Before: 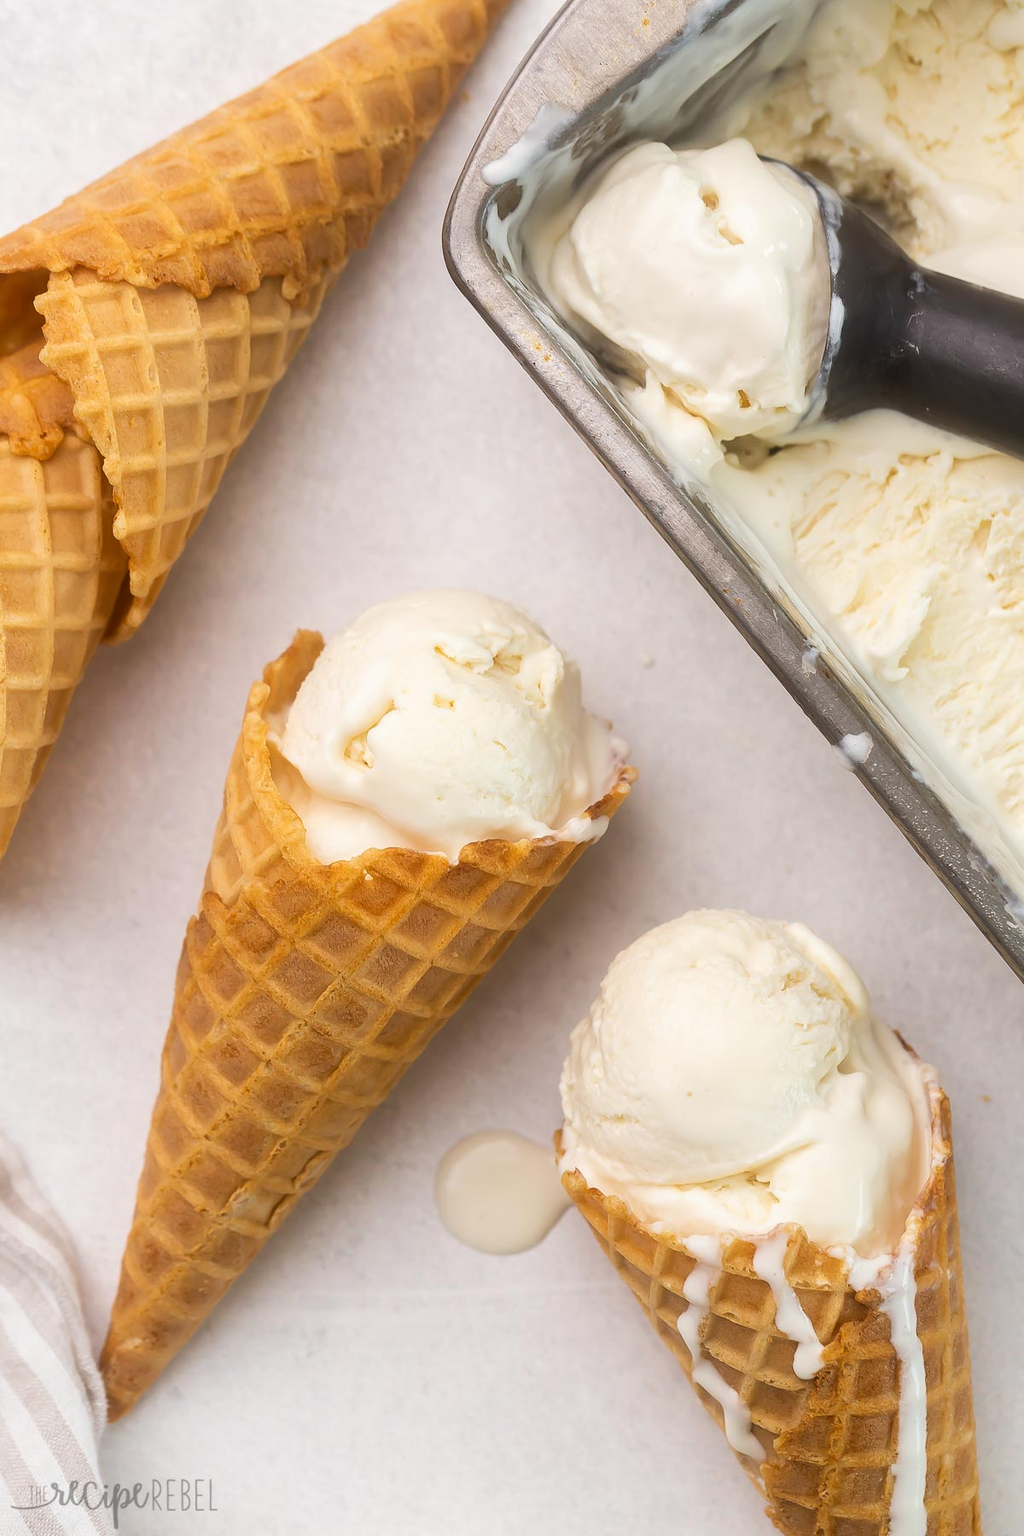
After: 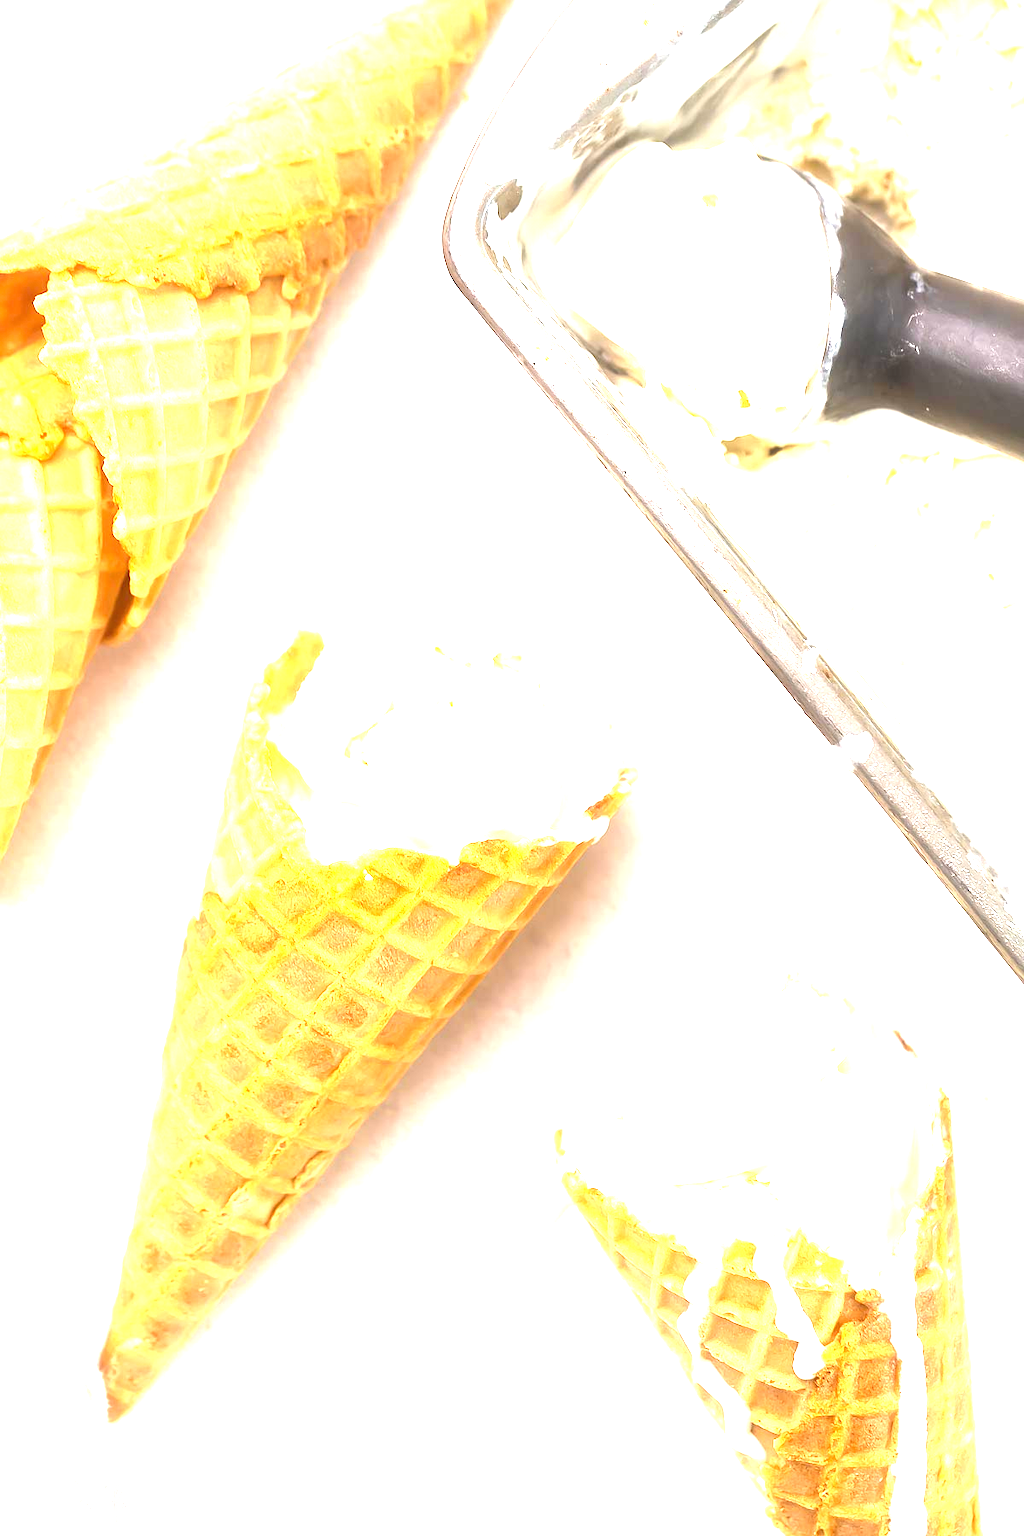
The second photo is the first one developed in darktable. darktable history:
exposure: black level correction 0, exposure 2.38 EV, compensate exposure bias true, compensate highlight preservation false
